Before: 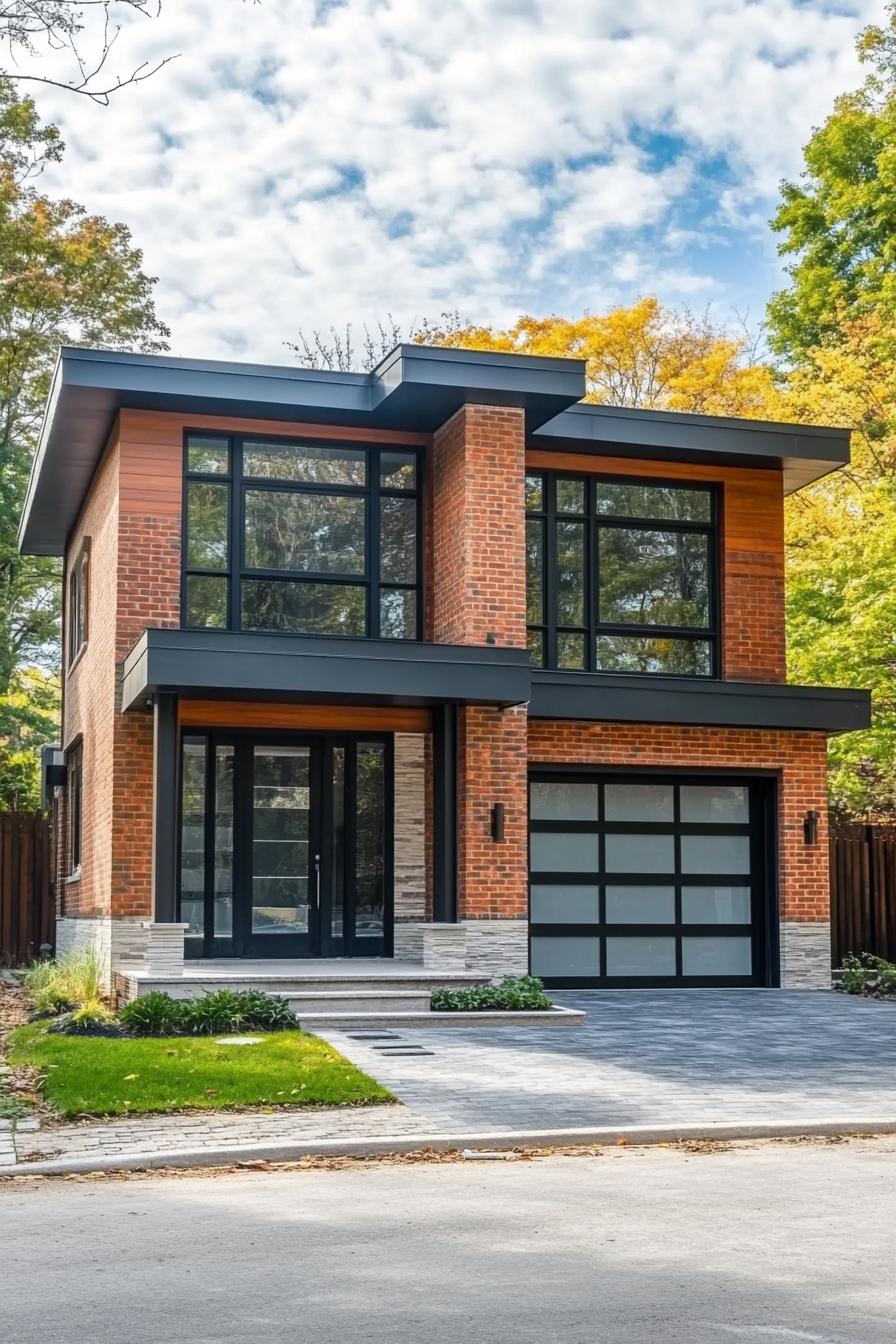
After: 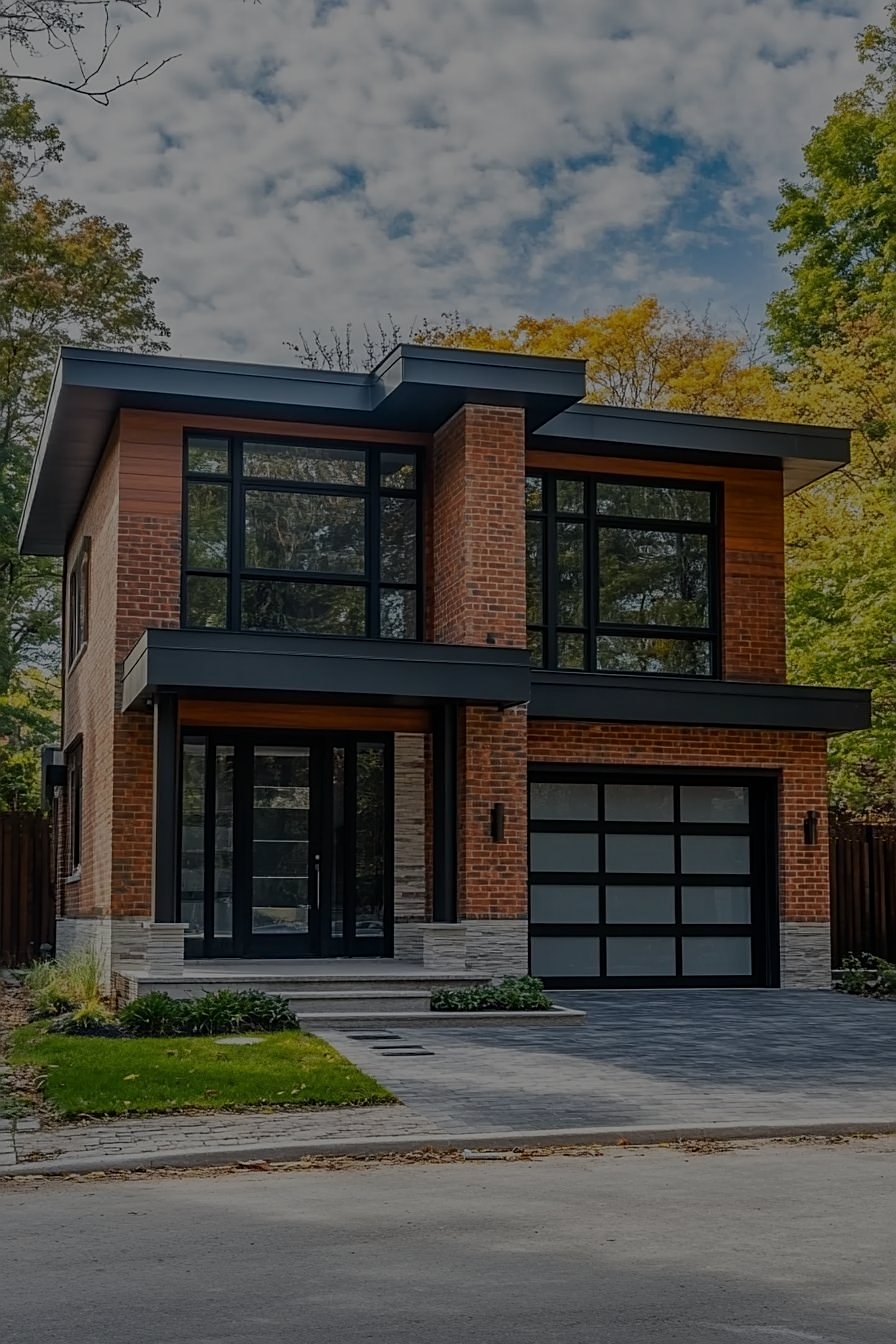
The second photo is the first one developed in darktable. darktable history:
sharpen: on, module defaults
exposure: exposure -1.944 EV, compensate exposure bias true, compensate highlight preservation false
